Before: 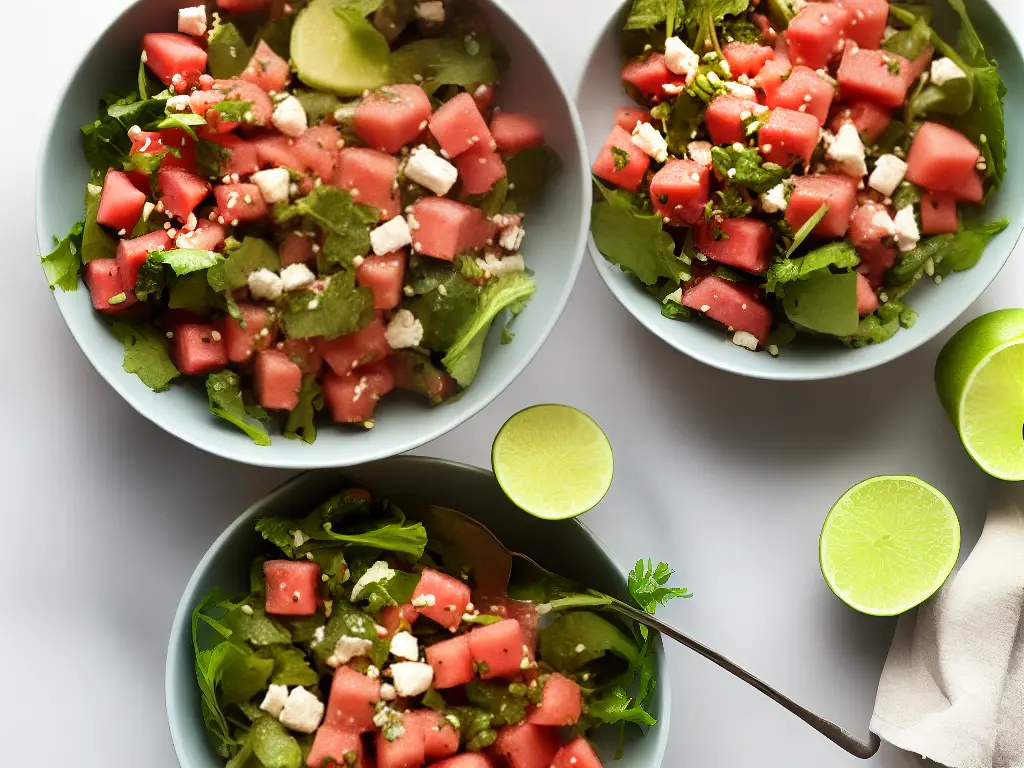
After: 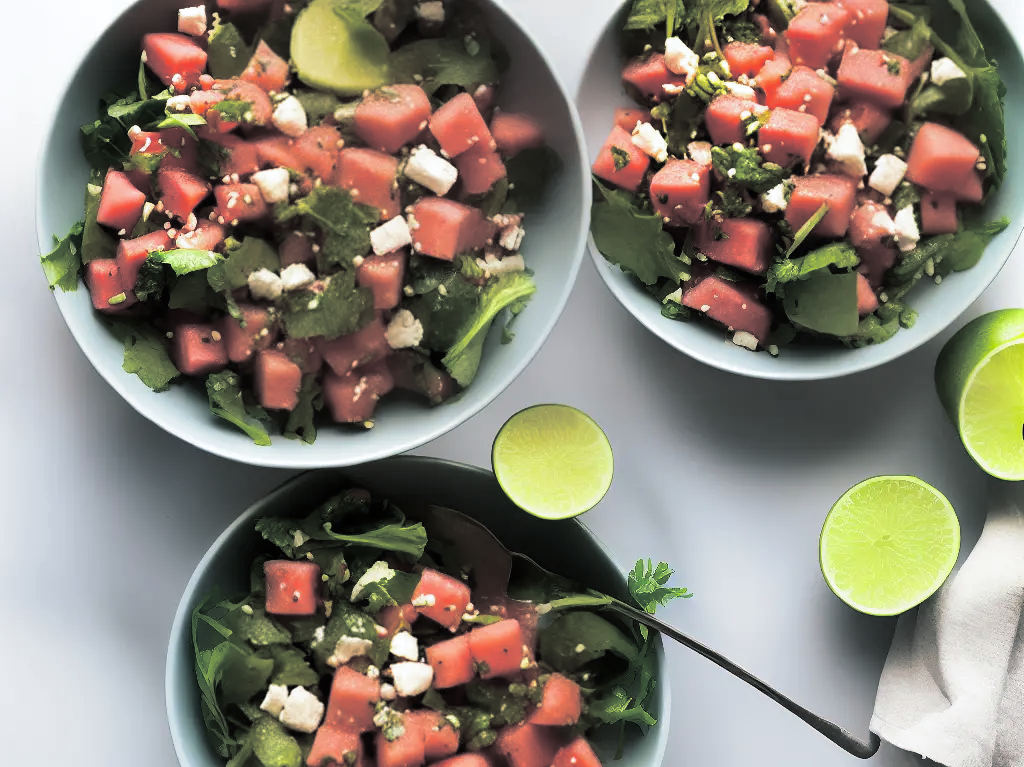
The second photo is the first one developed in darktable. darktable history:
crop: bottom 0.071%
split-toning: shadows › hue 201.6°, shadows › saturation 0.16, highlights › hue 50.4°, highlights › saturation 0.2, balance -49.9
white balance: red 0.976, blue 1.04
